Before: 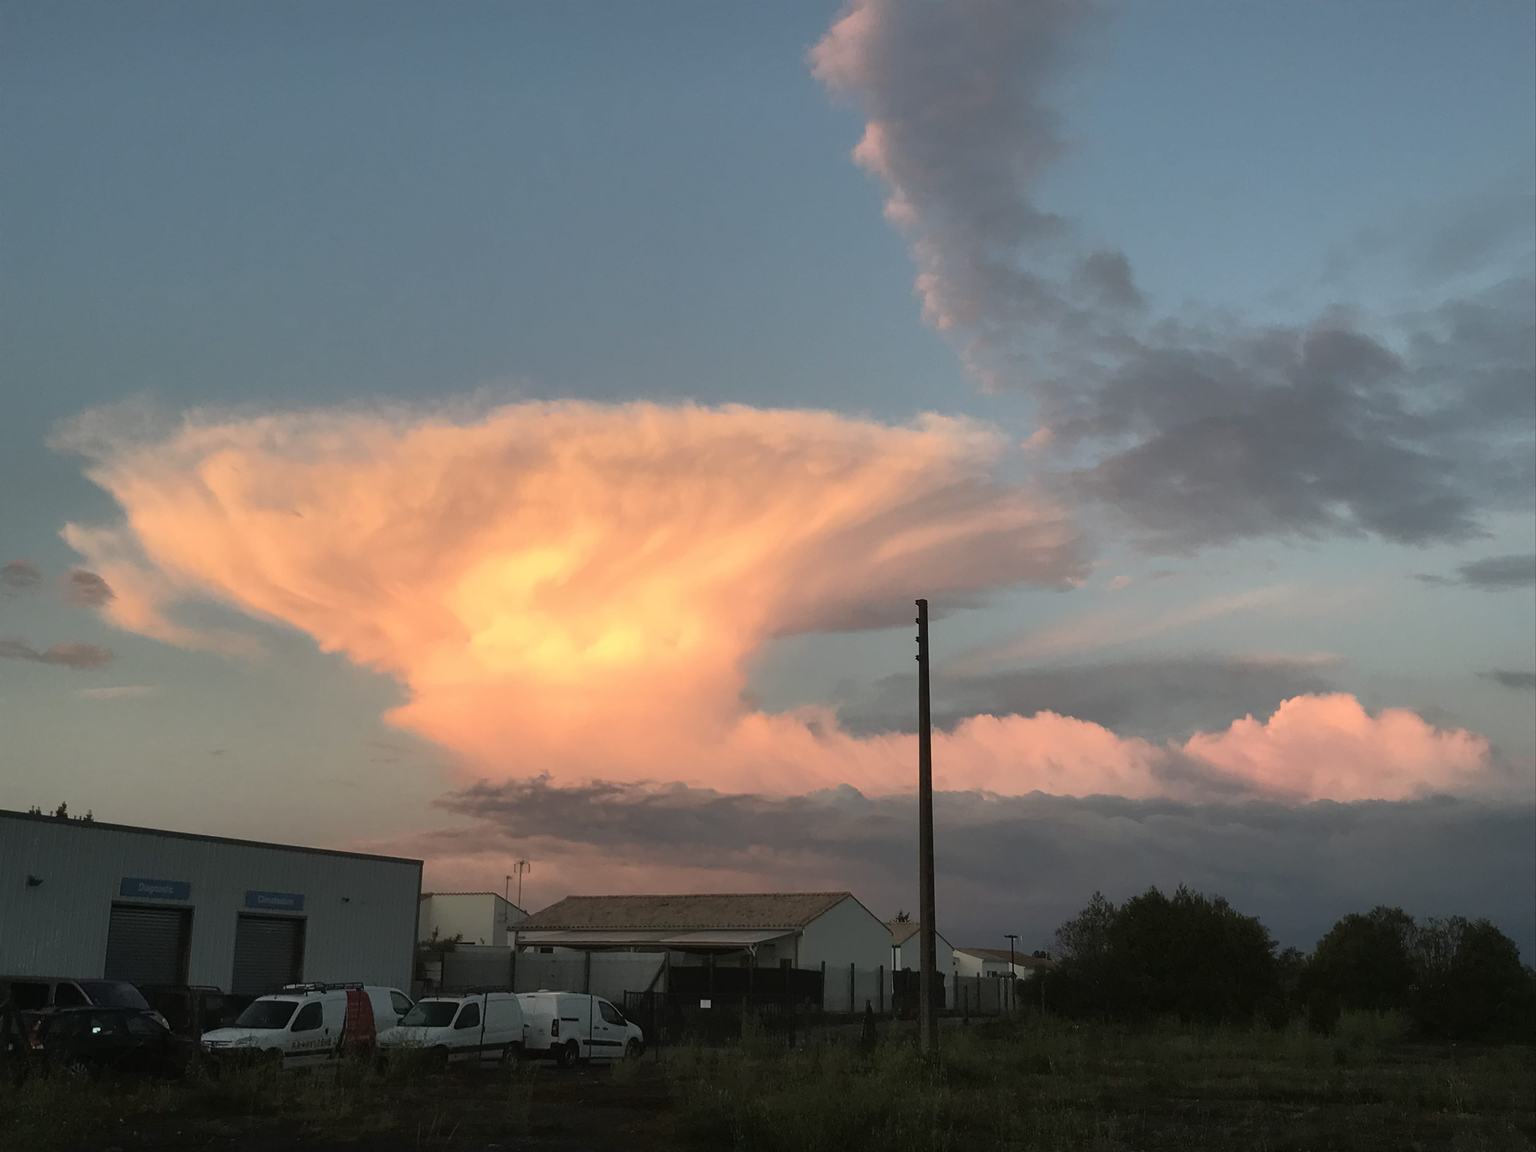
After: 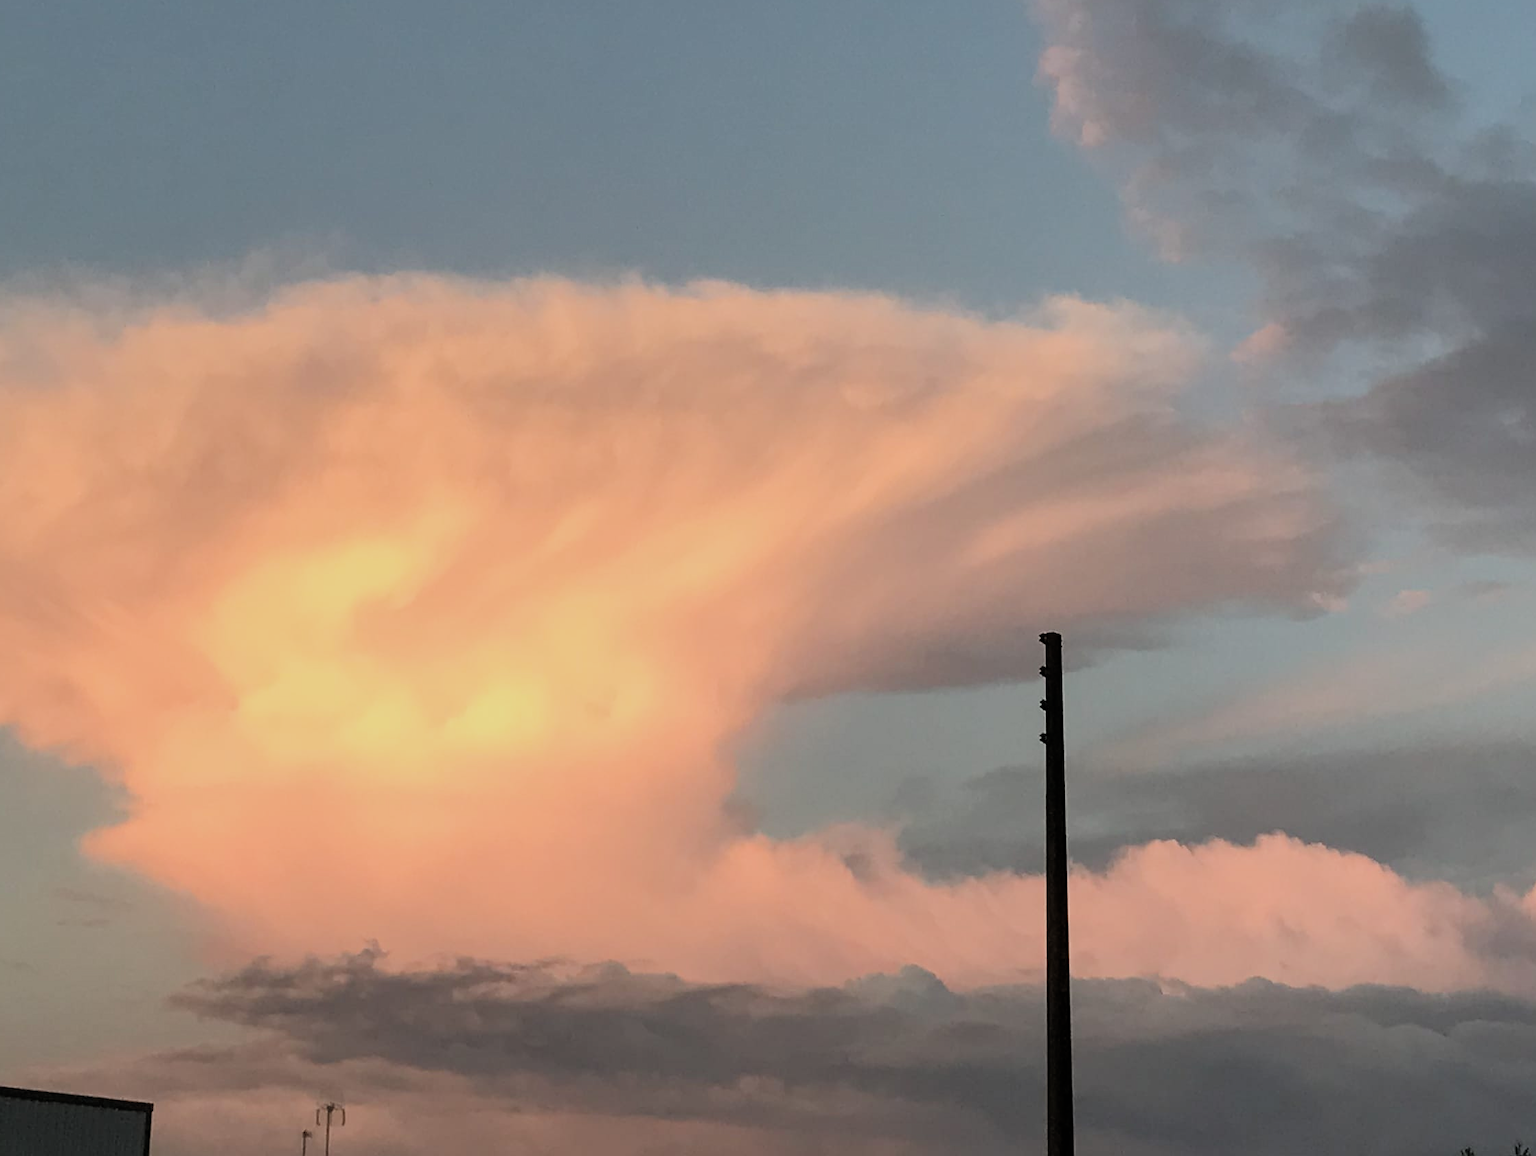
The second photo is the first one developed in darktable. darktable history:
filmic rgb: black relative exposure -7.75 EV, white relative exposure 4.42 EV, hardness 3.75, latitude 49.64%, contrast 1.1
crop and rotate: left 22.056%, top 21.585%, right 22.444%, bottom 22.721%
exposure: compensate highlight preservation false
sharpen: radius 0.978, amount 0.612
